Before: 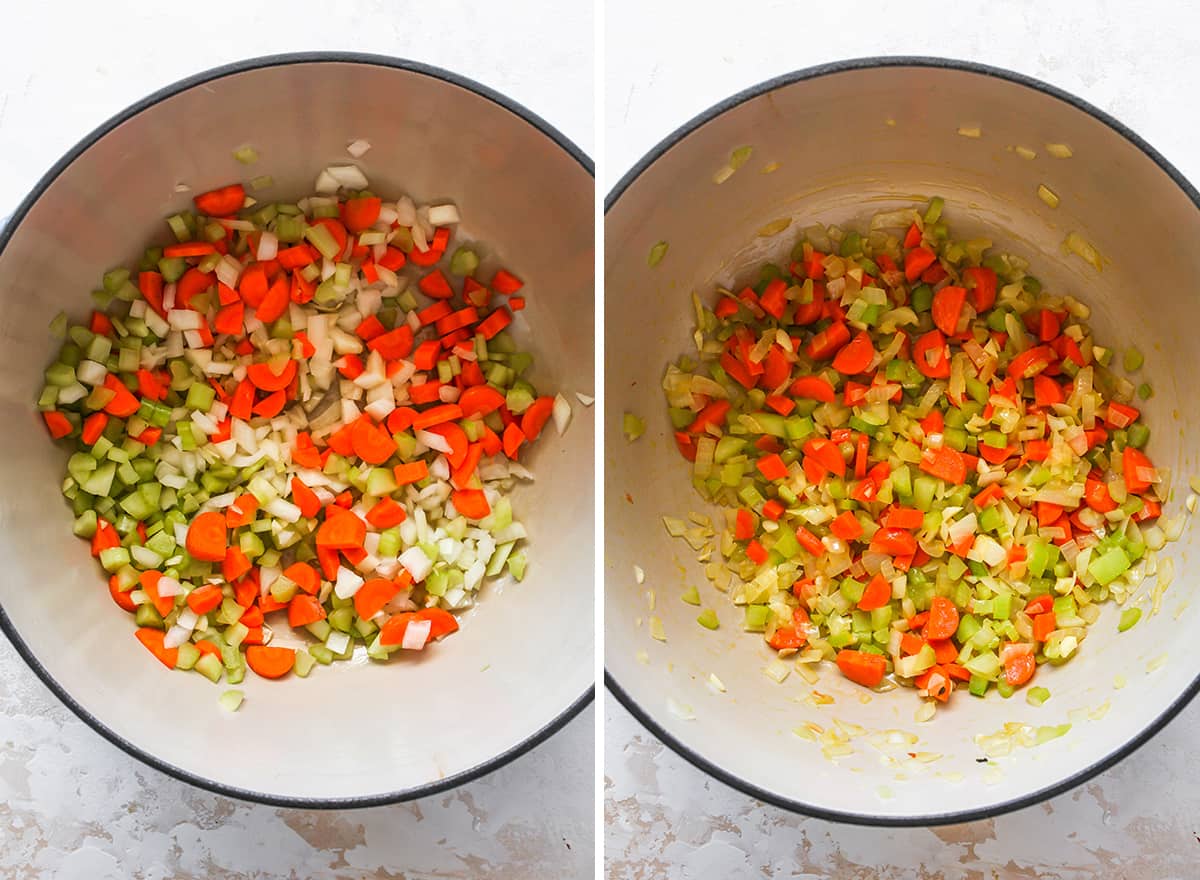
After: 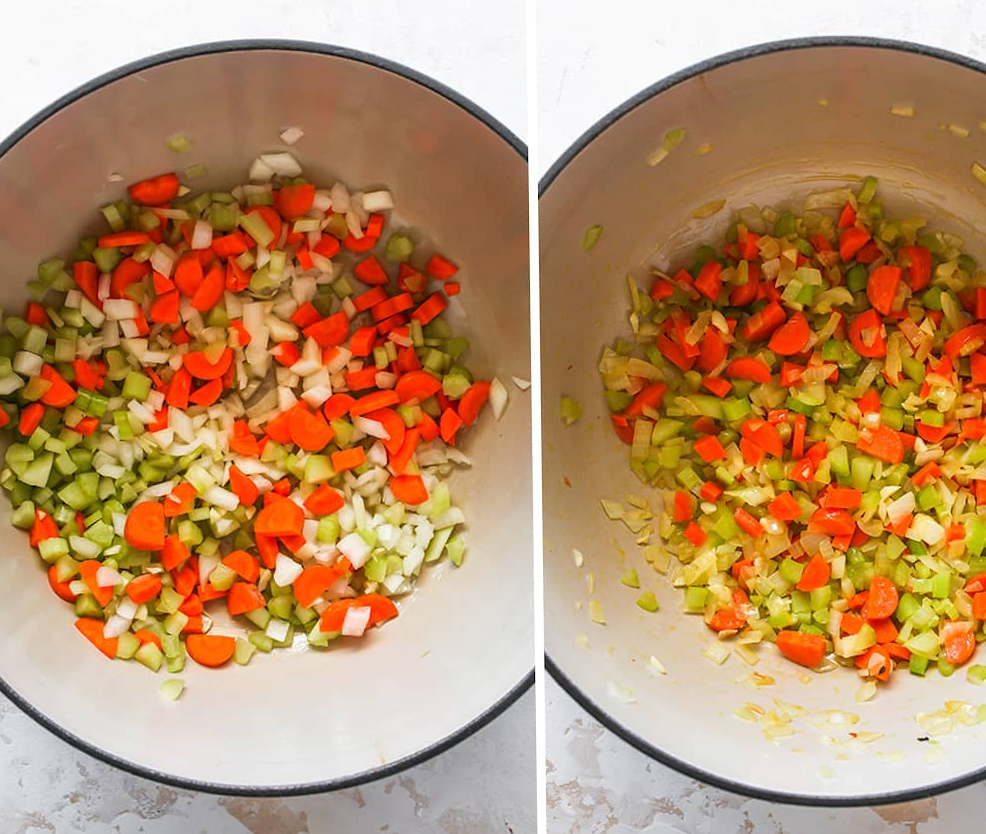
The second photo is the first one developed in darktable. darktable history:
crop and rotate: angle 0.768°, left 4.461%, top 0.962%, right 11.836%, bottom 2.492%
